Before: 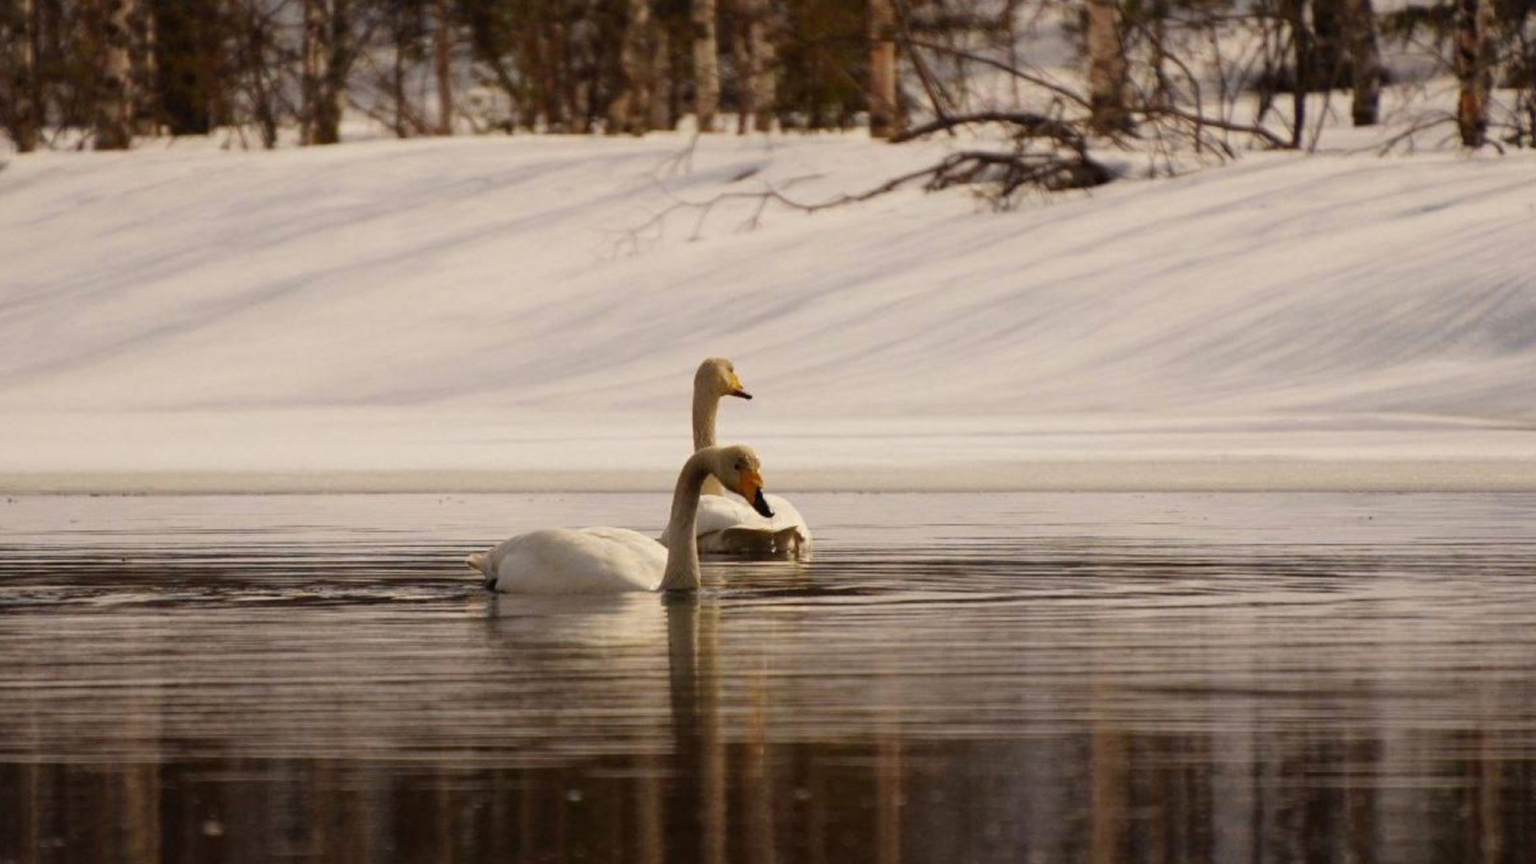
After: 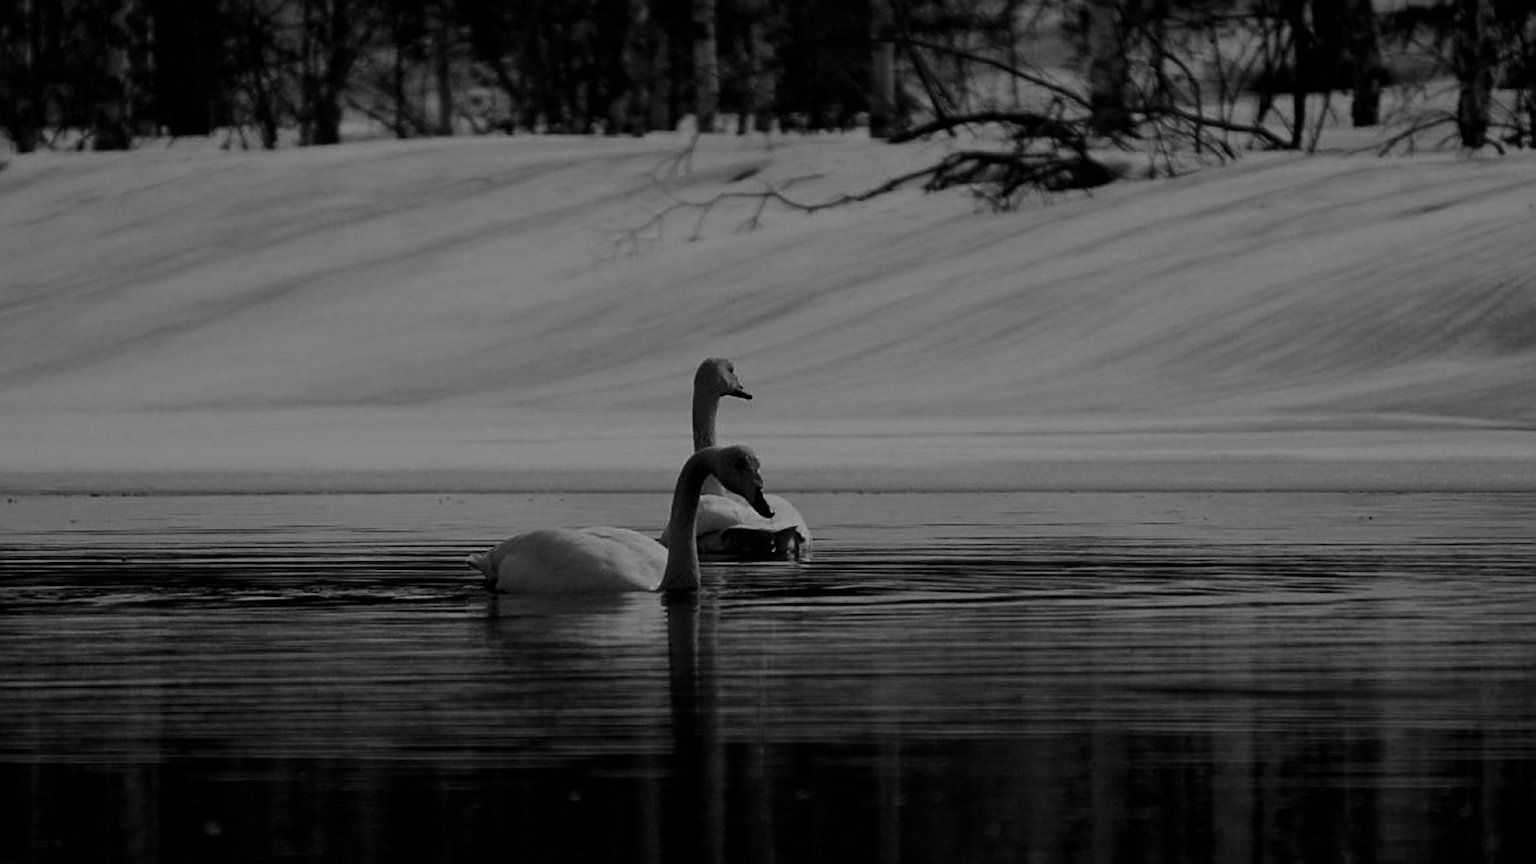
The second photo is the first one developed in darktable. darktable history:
filmic rgb: black relative exposure -7.65 EV, white relative exposure 4.56 EV, hardness 3.61, contrast 1.05
contrast brightness saturation: contrast -0.03, brightness -0.59, saturation -1
sharpen: on, module defaults
